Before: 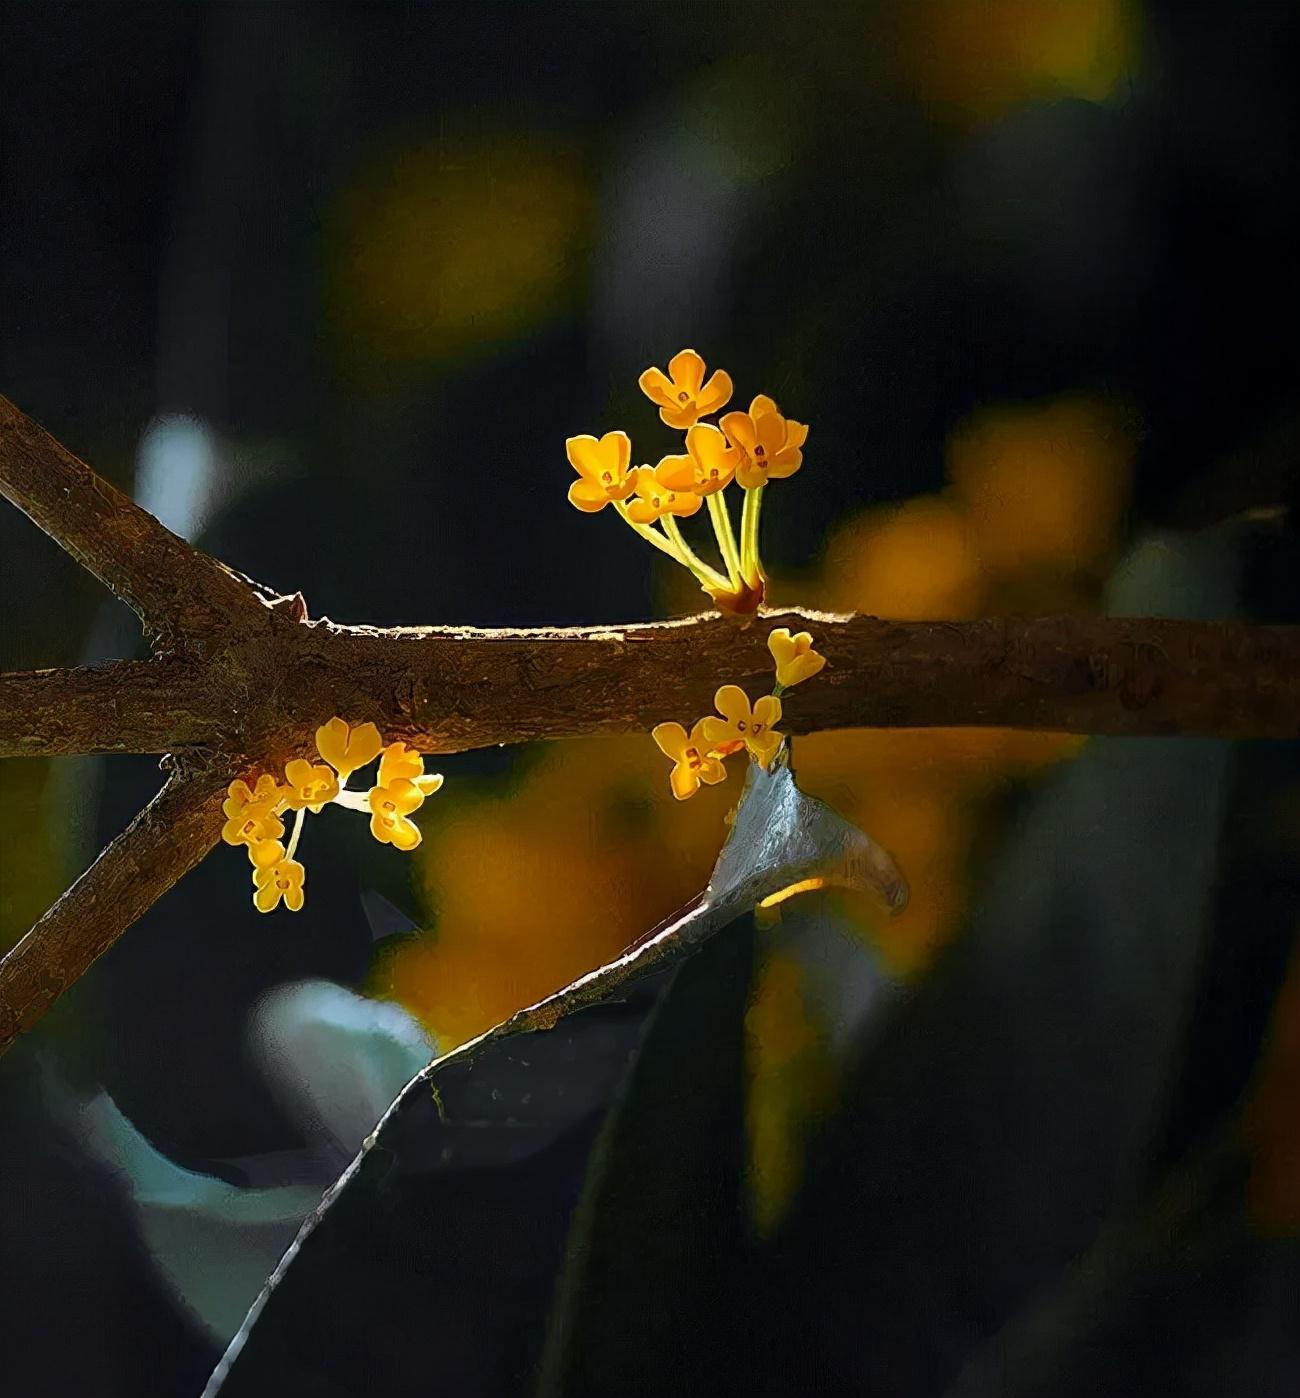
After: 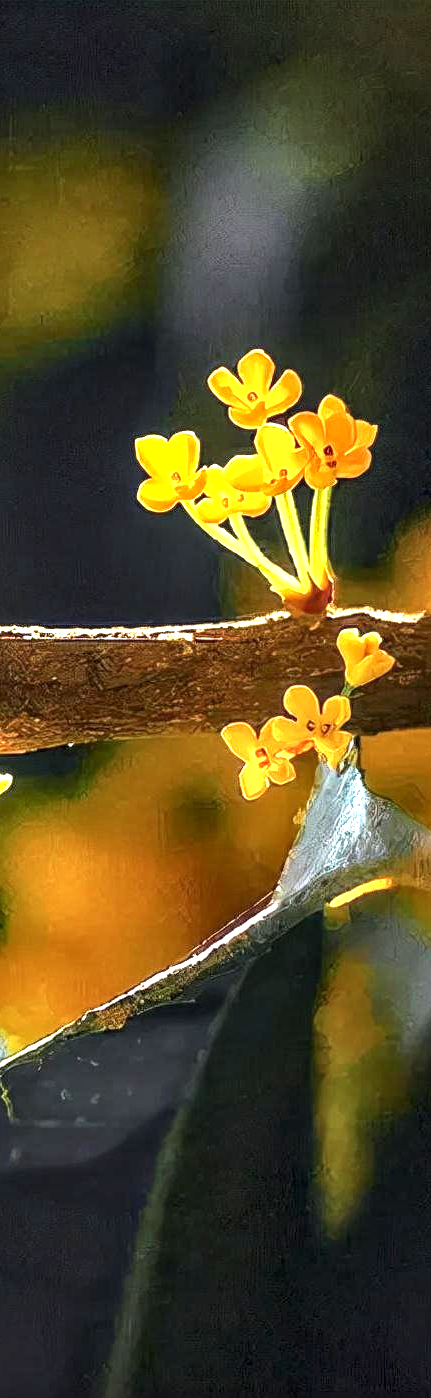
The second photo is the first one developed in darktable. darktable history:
exposure: black level correction 0, exposure 1.47 EV, compensate exposure bias true, compensate highlight preservation false
local contrast: highlights 58%, detail 145%
crop: left 33.181%, right 33.661%
shadows and highlights: shadows 17.86, highlights -83.39, highlights color adjustment 41.81%, soften with gaussian
